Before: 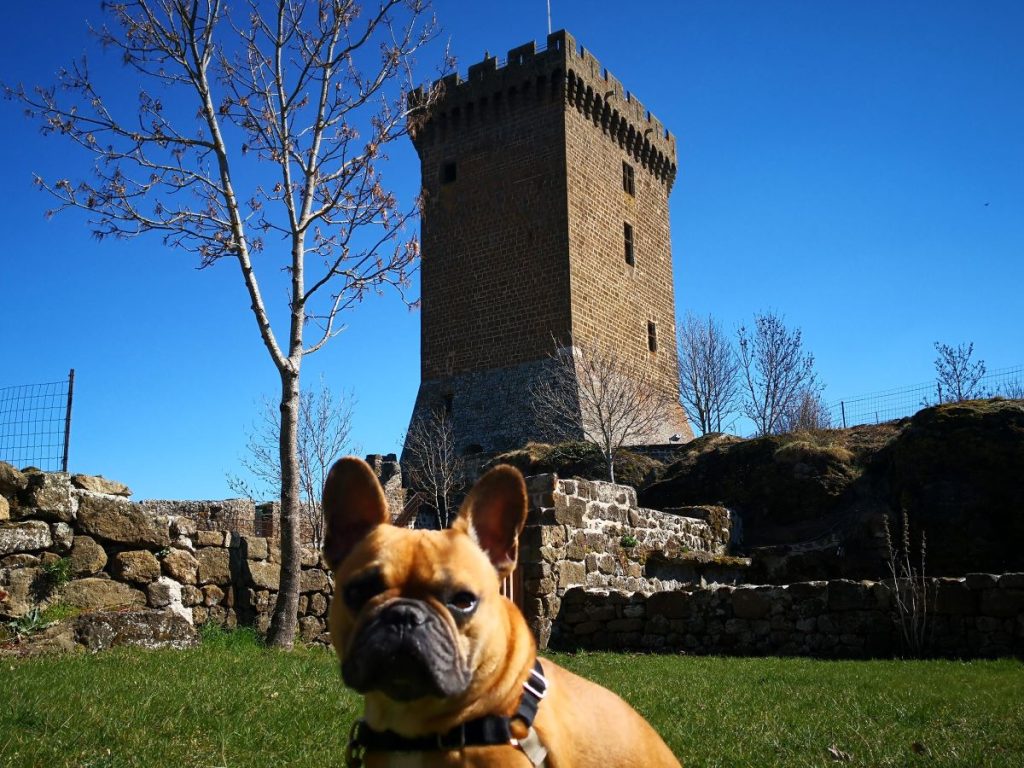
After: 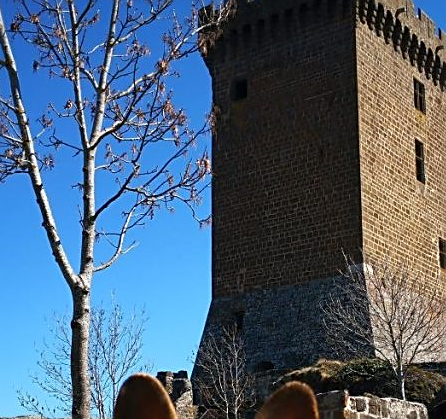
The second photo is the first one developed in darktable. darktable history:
crop: left 20.503%, top 10.829%, right 35.916%, bottom 34.544%
sharpen: on, module defaults
